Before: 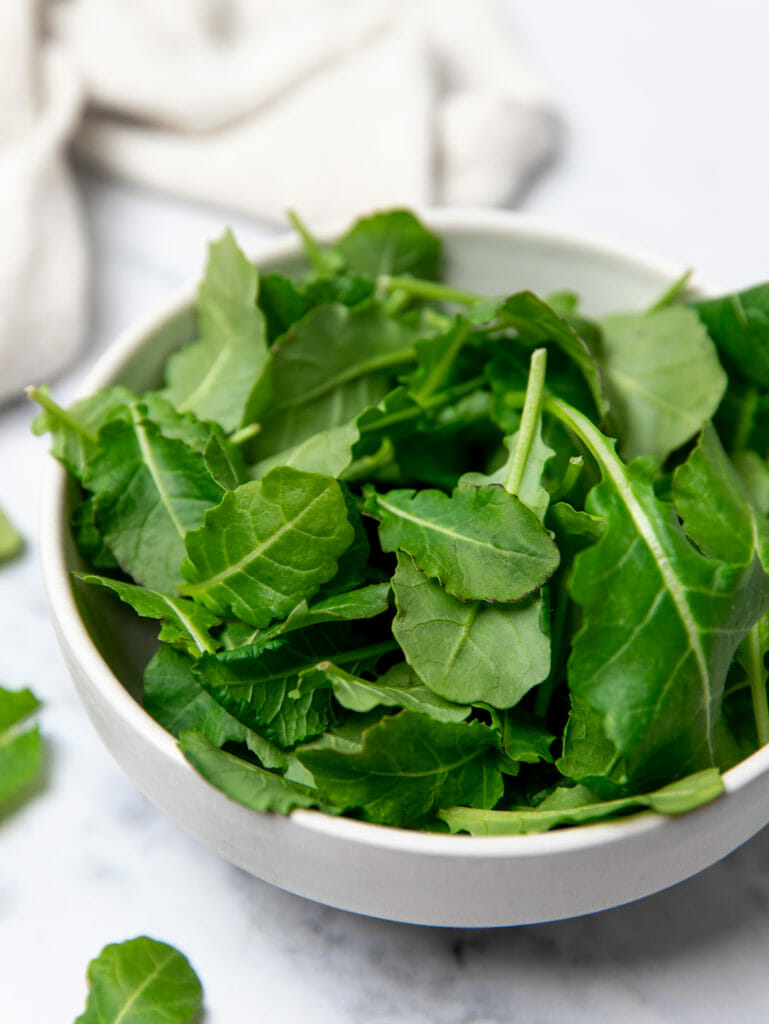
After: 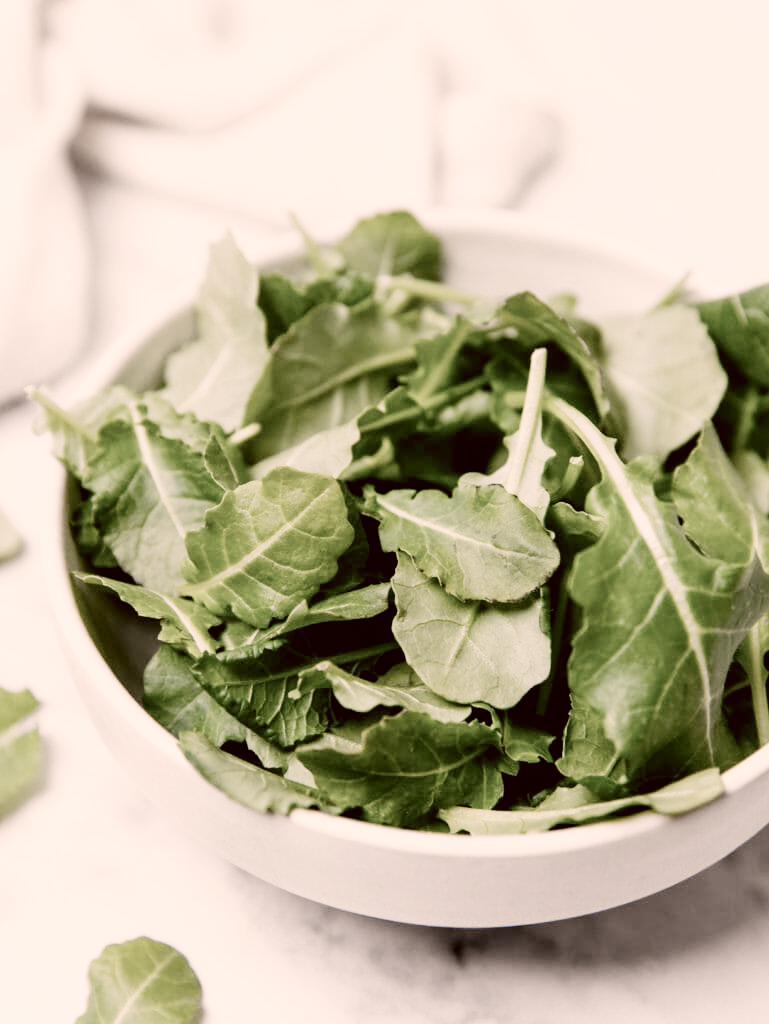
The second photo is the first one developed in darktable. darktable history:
contrast brightness saturation: contrast 0.14
filmic rgb: black relative exposure -5.04 EV, white relative exposure 3.96 EV, hardness 2.9, contrast 1.185, highlights saturation mix -30.56%, preserve chrominance no, color science v5 (2021), contrast in shadows safe, contrast in highlights safe
color correction: highlights a* 6.6, highlights b* 7.61, shadows a* 6.59, shadows b* 6.86, saturation 0.892
exposure: exposure 1.153 EV, compensate highlight preservation false
